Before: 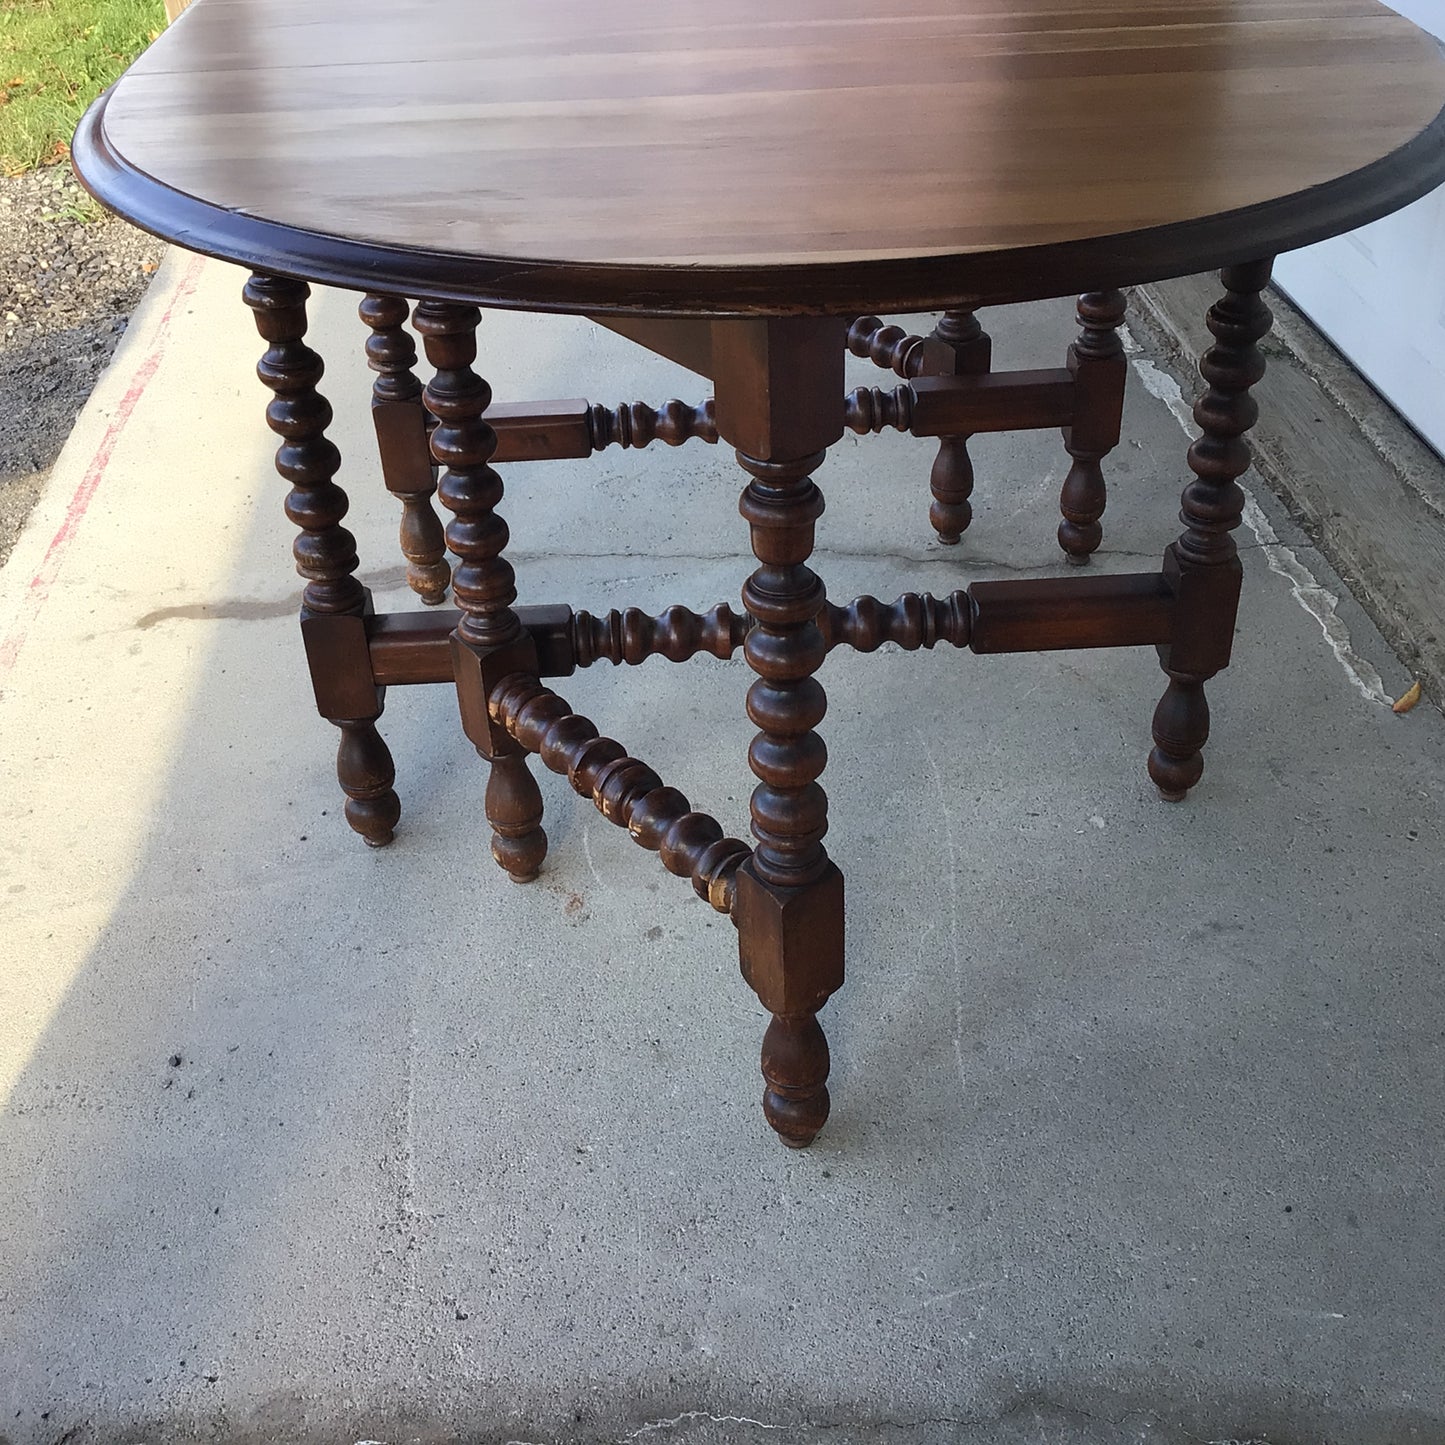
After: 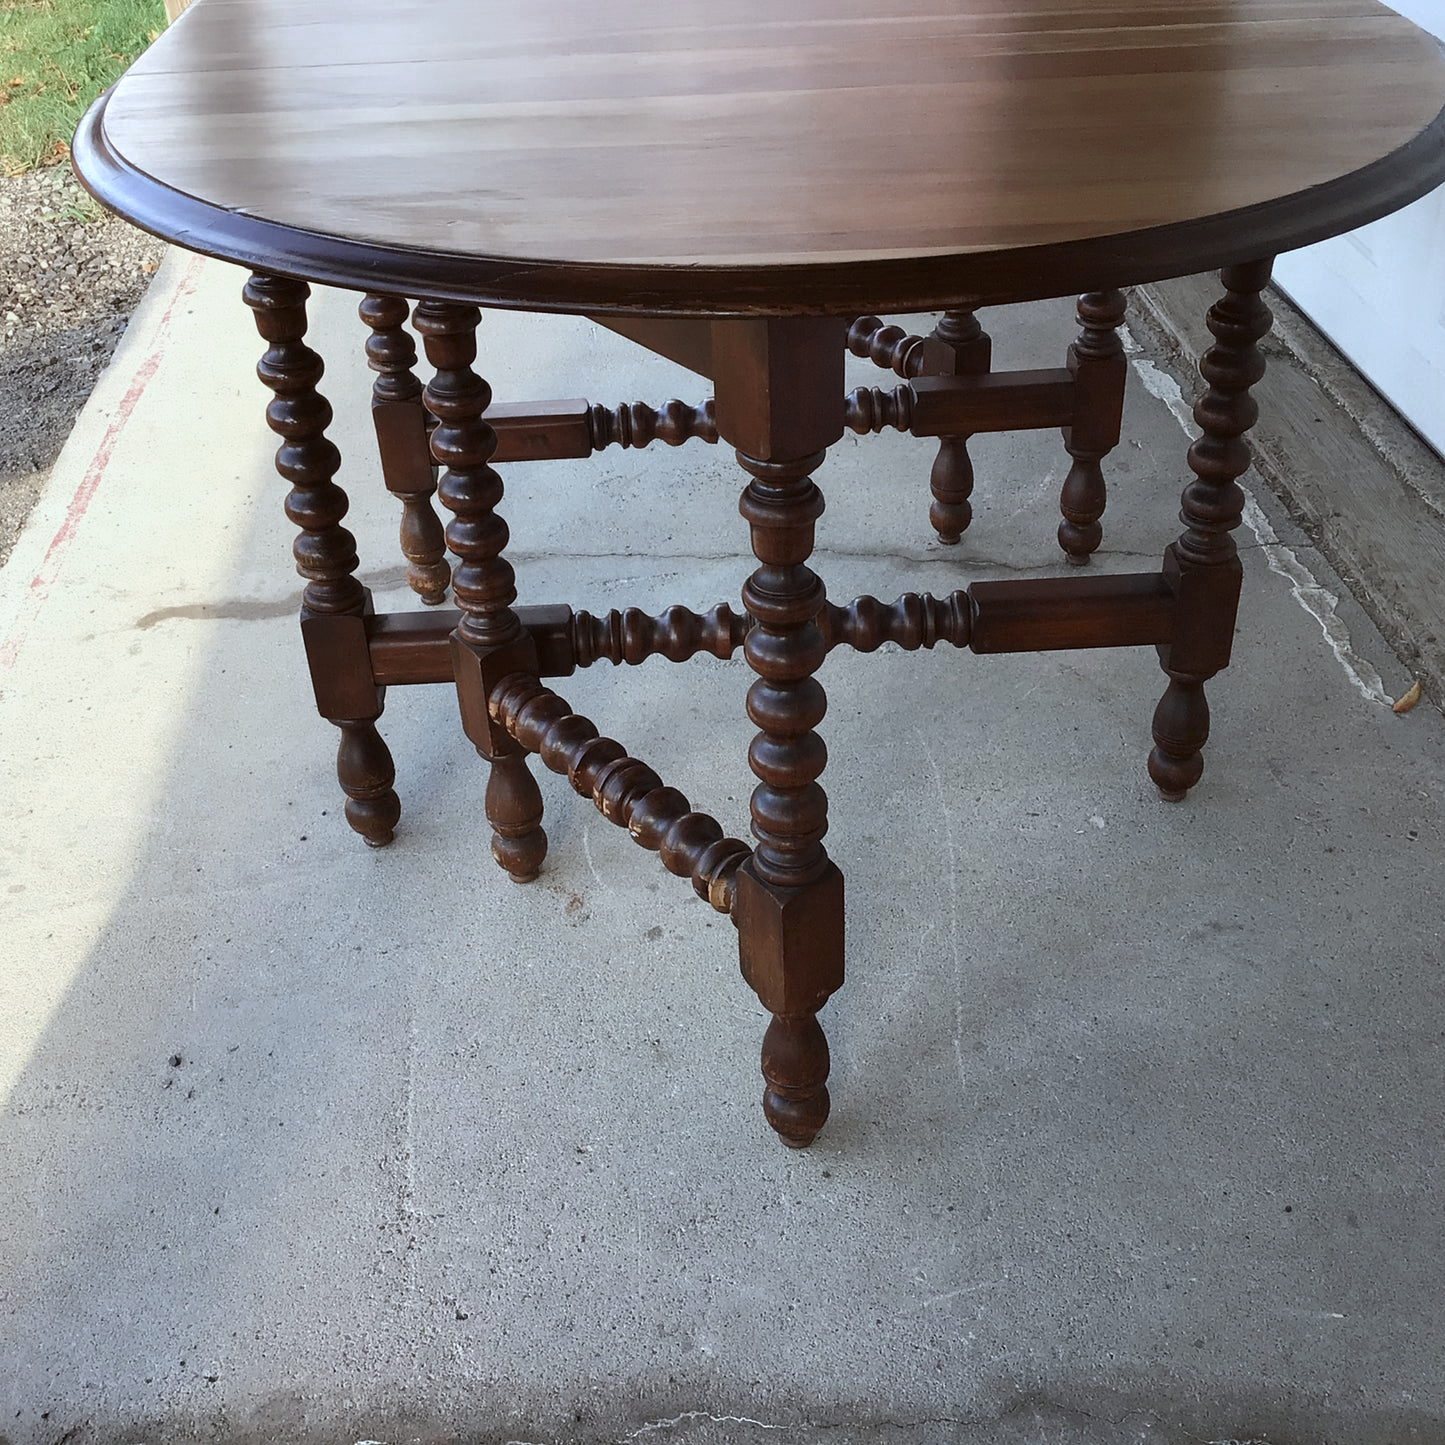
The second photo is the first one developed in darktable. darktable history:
color zones: curves: ch0 [(0, 0.5) (0.125, 0.4) (0.25, 0.5) (0.375, 0.4) (0.5, 0.4) (0.625, 0.6) (0.75, 0.6) (0.875, 0.5)]; ch1 [(0, 0.35) (0.125, 0.45) (0.25, 0.35) (0.375, 0.35) (0.5, 0.35) (0.625, 0.35) (0.75, 0.45) (0.875, 0.35)]; ch2 [(0, 0.6) (0.125, 0.5) (0.25, 0.5) (0.375, 0.6) (0.5, 0.6) (0.625, 0.5) (0.75, 0.5) (0.875, 0.5)]
color correction: highlights a* -3.28, highlights b* -6.24, shadows a* 3.1, shadows b* 5.19
